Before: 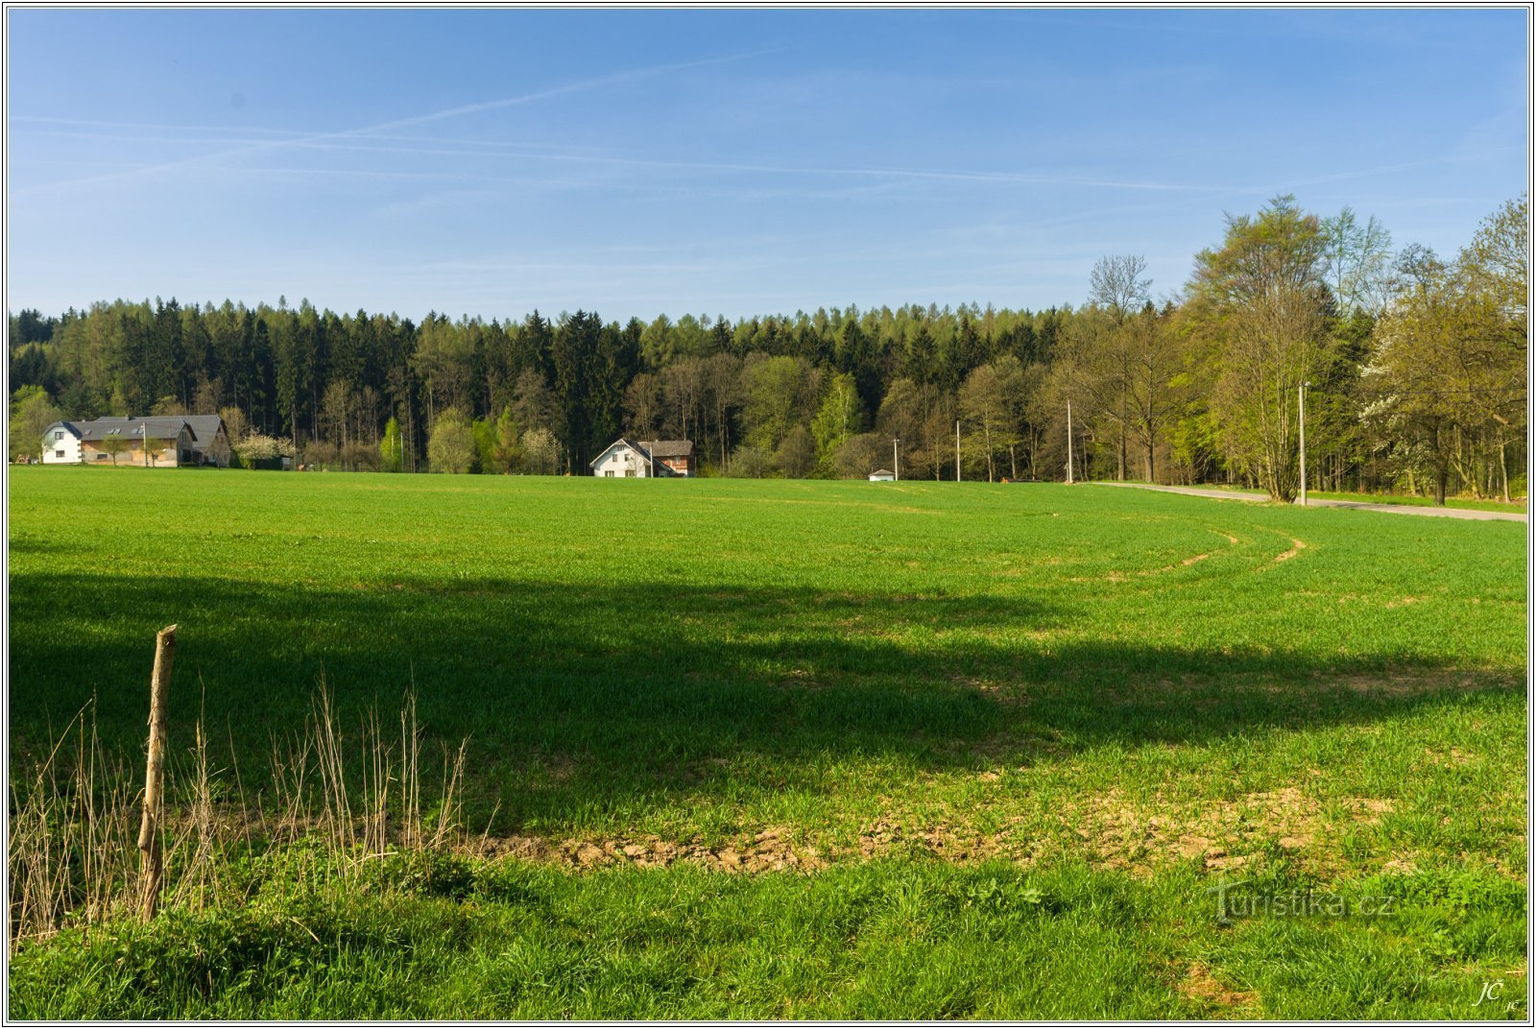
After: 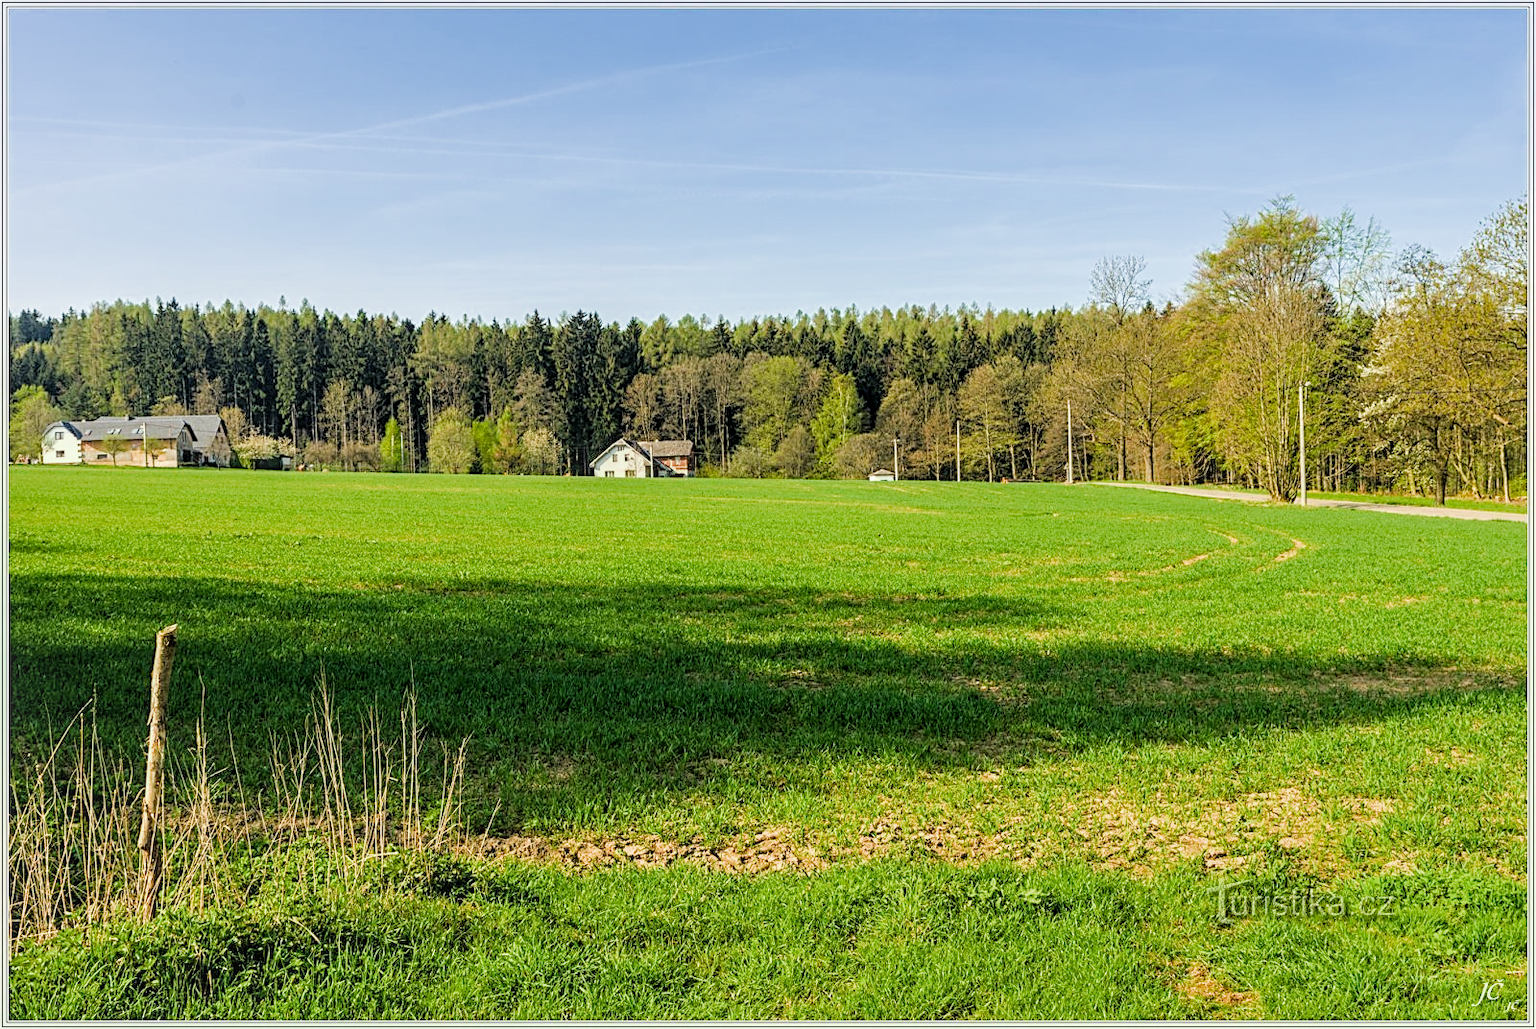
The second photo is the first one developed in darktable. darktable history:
filmic rgb: black relative exposure -4.35 EV, white relative exposure 4.56 EV, hardness 2.39, contrast 1.053, enable highlight reconstruction true
sharpen: radius 2.53, amount 0.63
exposure: black level correction 0, exposure 1.438 EV, compensate exposure bias true, compensate highlight preservation false
color zones: curves: ch0 [(0, 0.444) (0.143, 0.442) (0.286, 0.441) (0.429, 0.441) (0.571, 0.441) (0.714, 0.441) (0.857, 0.442) (1, 0.444)]
local contrast: on, module defaults
